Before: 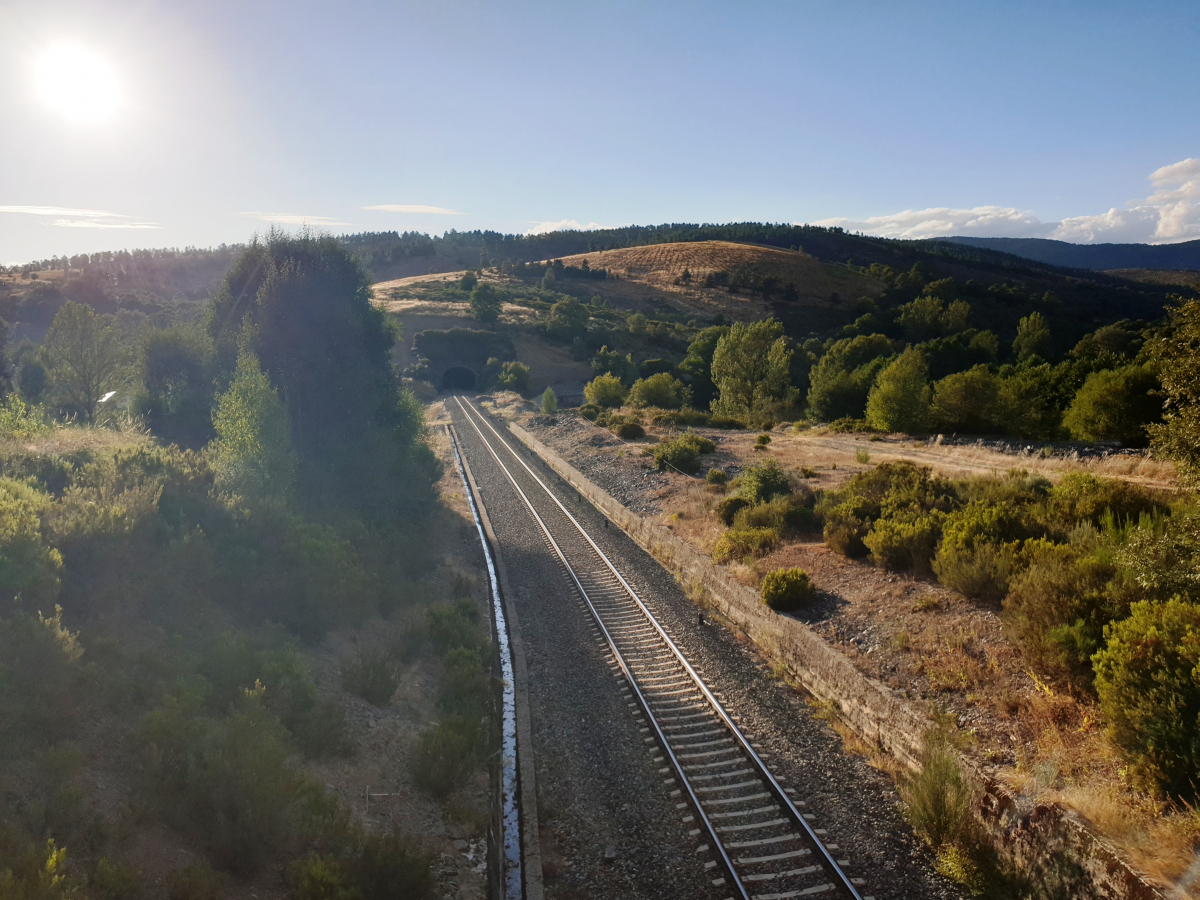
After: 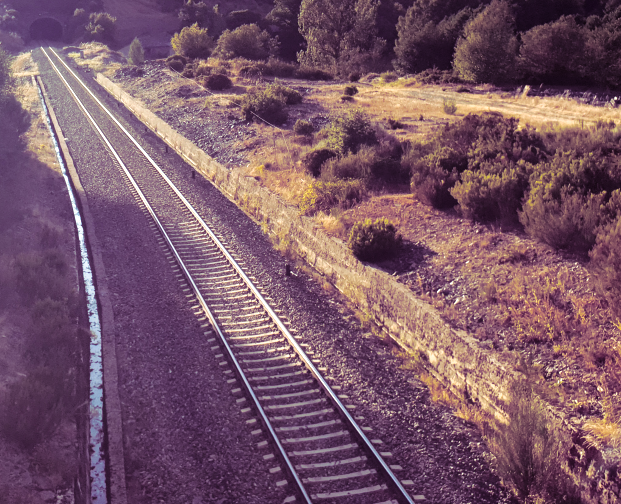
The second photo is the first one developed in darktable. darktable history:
split-toning: shadows › hue 277.2°, shadows › saturation 0.74
exposure: exposure 0.781 EV, compensate highlight preservation false
crop: left 34.479%, top 38.822%, right 13.718%, bottom 5.172%
